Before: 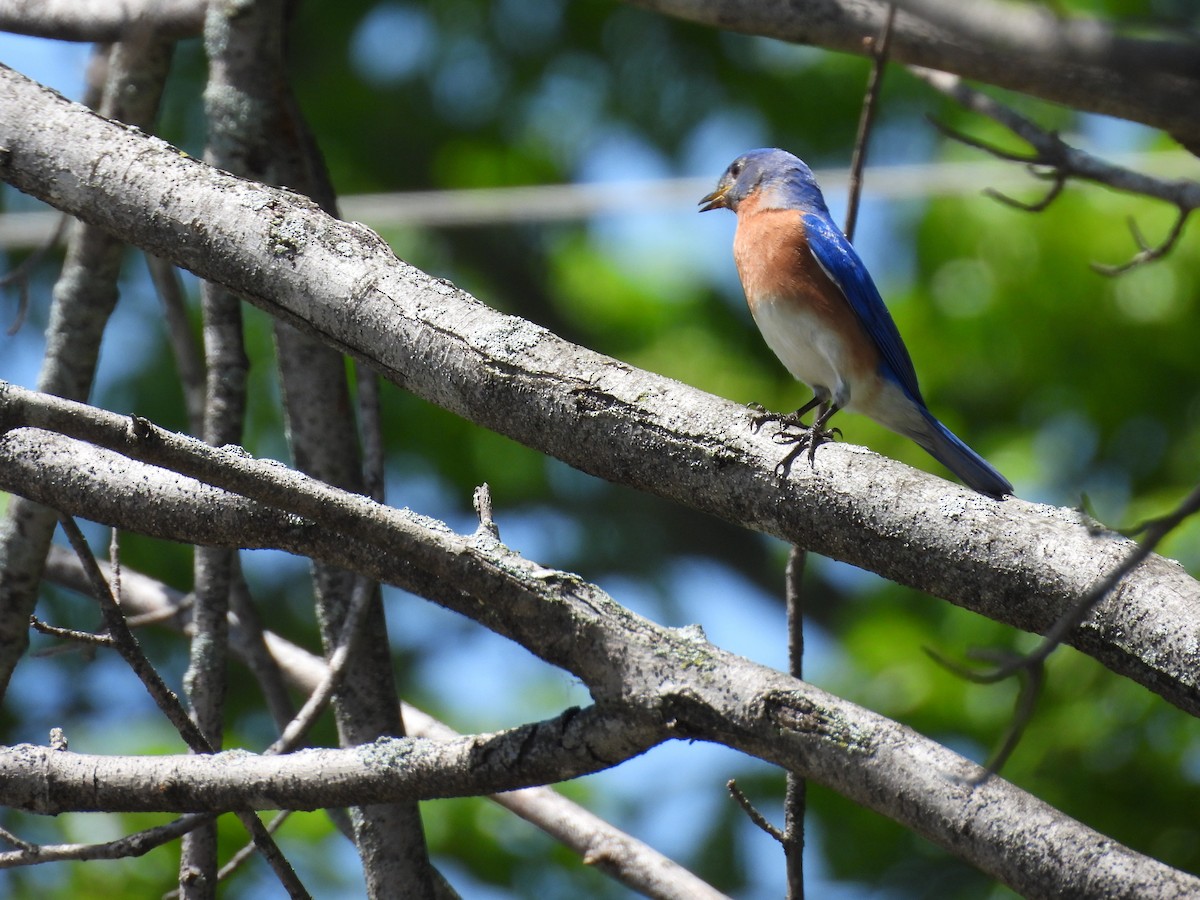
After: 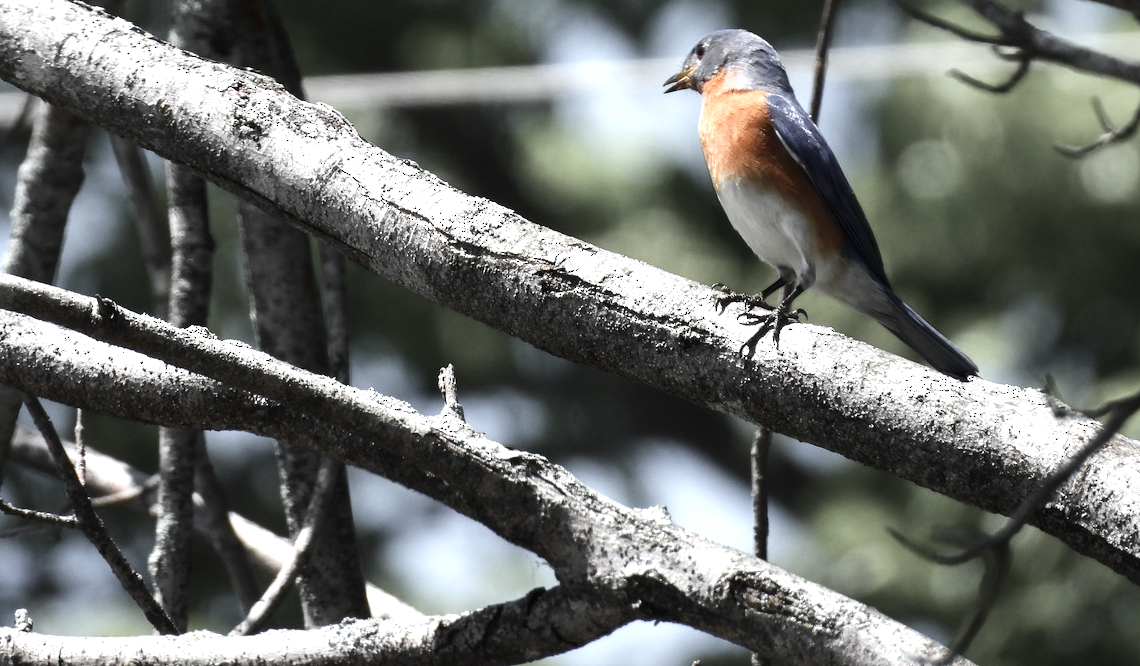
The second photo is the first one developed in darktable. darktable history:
crop and rotate: left 2.991%, top 13.302%, right 1.981%, bottom 12.636%
tone equalizer: -8 EV -0.75 EV, -7 EV -0.7 EV, -6 EV -0.6 EV, -5 EV -0.4 EV, -3 EV 0.4 EV, -2 EV 0.6 EV, -1 EV 0.7 EV, +0 EV 0.75 EV, edges refinement/feathering 500, mask exposure compensation -1.57 EV, preserve details no
color zones: curves: ch1 [(0, 0.638) (0.193, 0.442) (0.286, 0.15) (0.429, 0.14) (0.571, 0.142) (0.714, 0.154) (0.857, 0.175) (1, 0.638)]
white balance: red 0.986, blue 1.01
